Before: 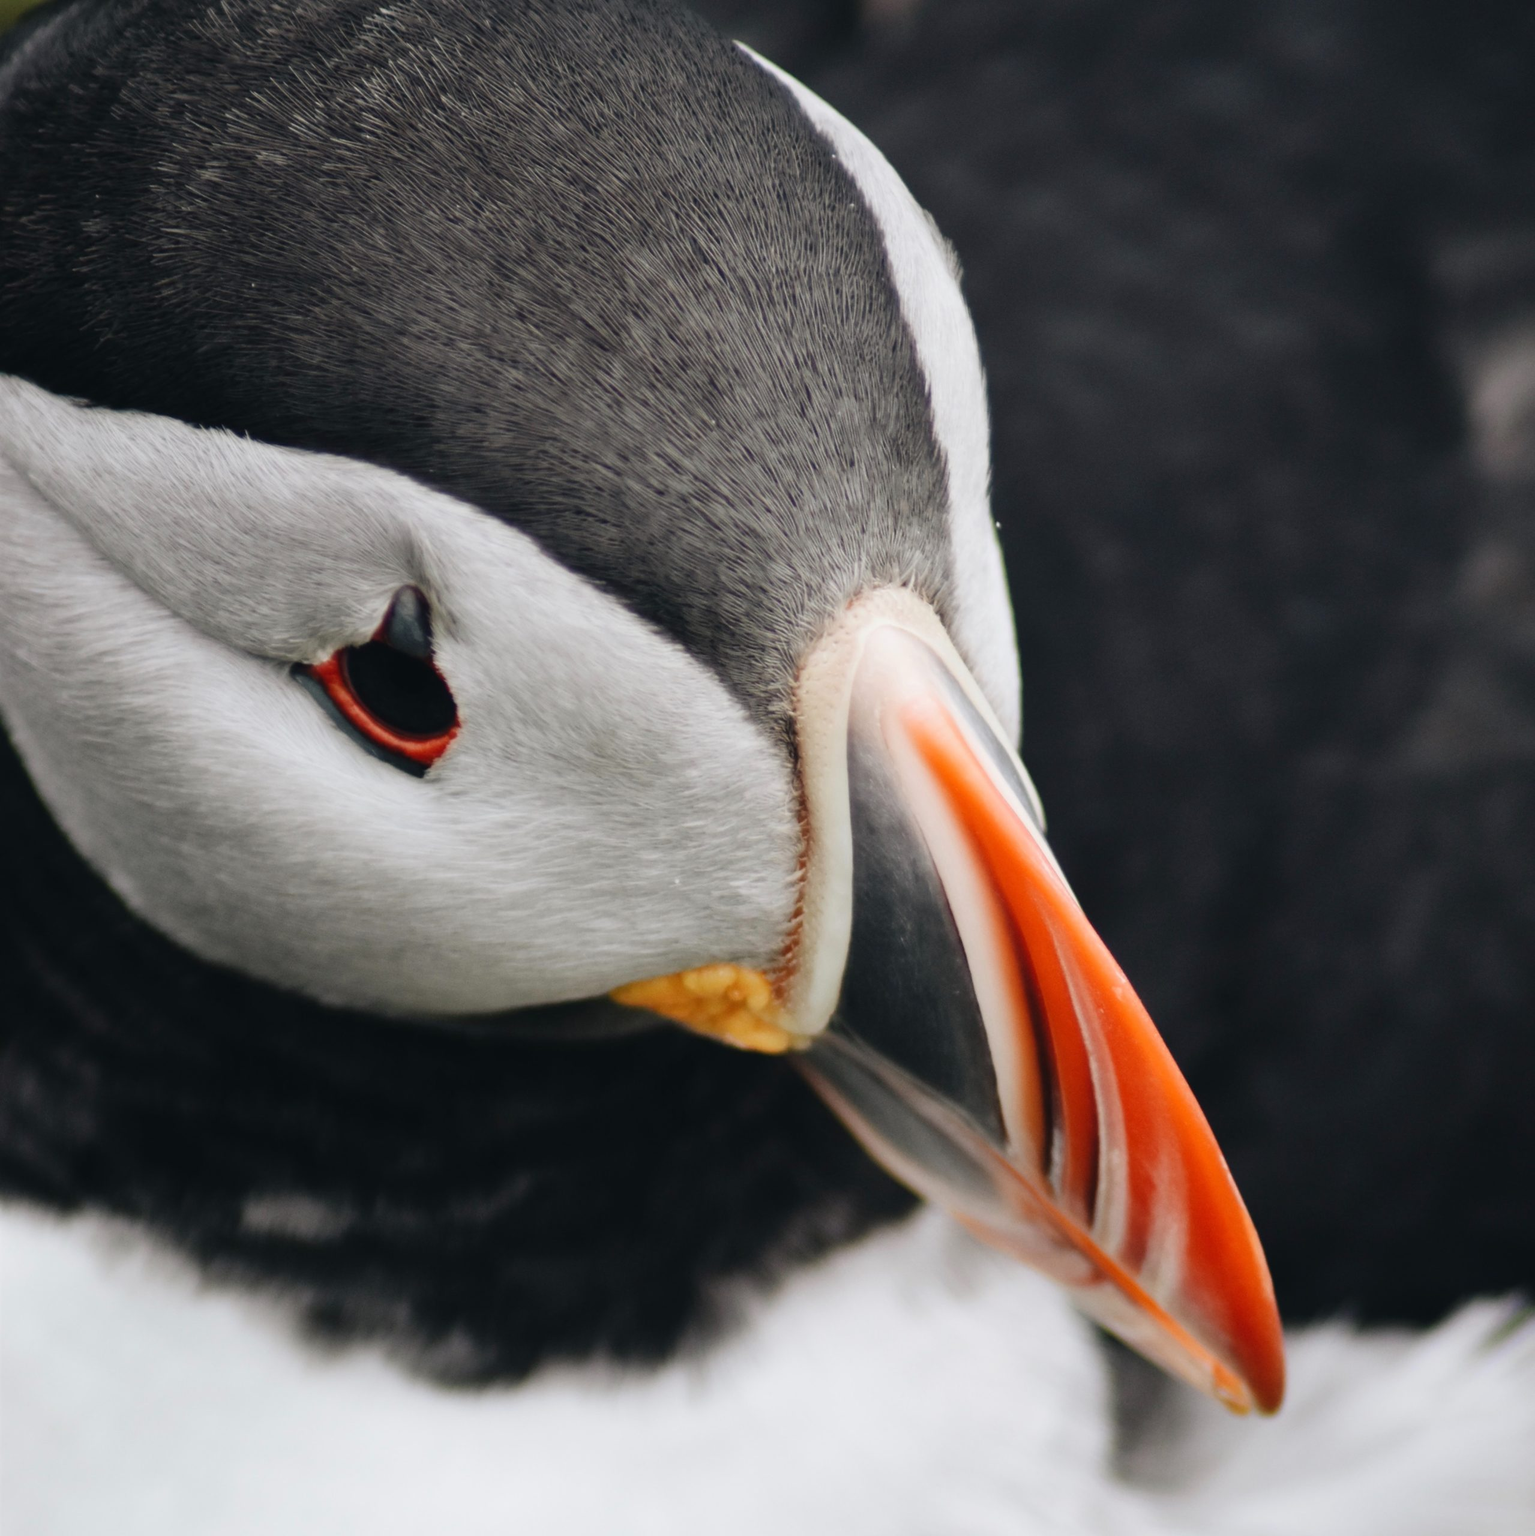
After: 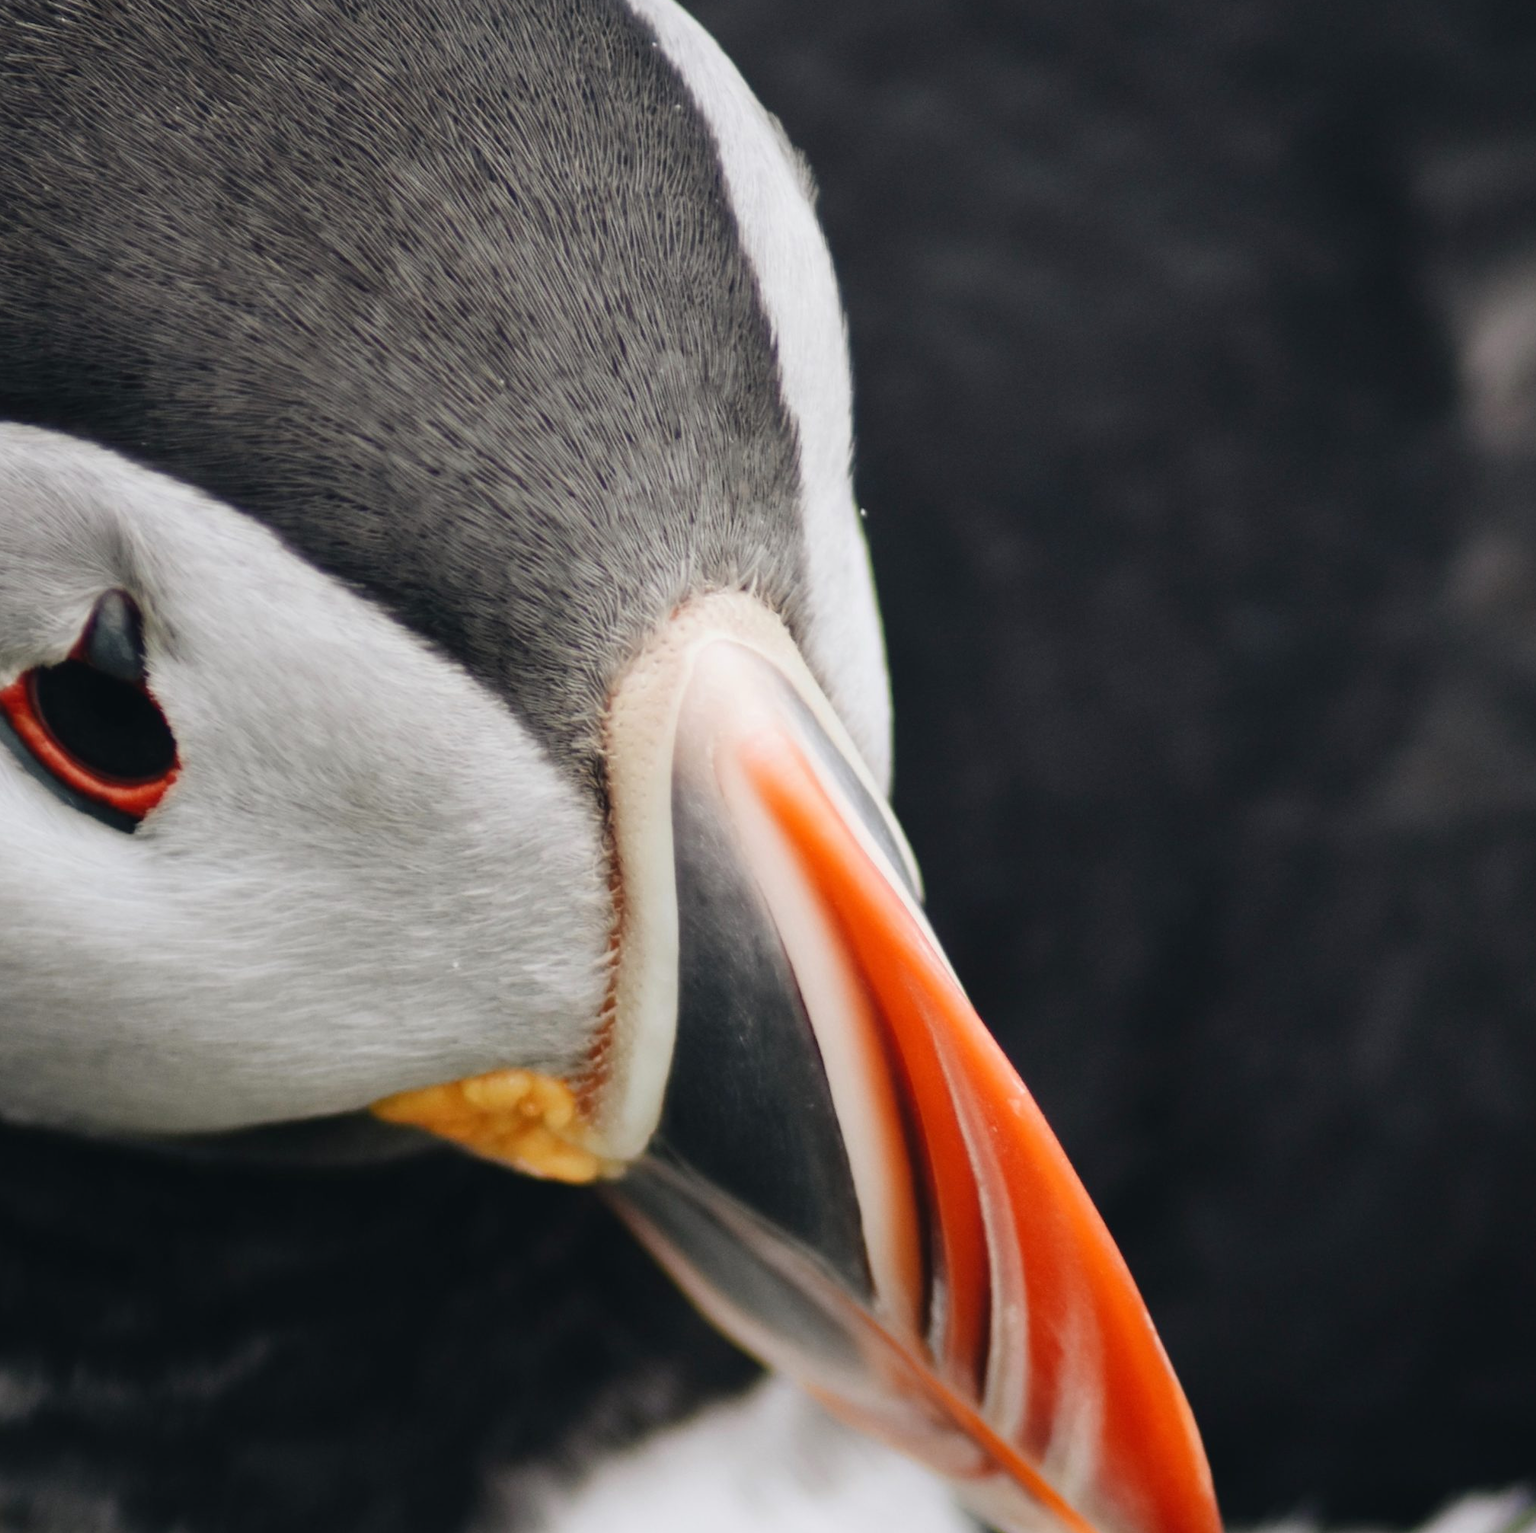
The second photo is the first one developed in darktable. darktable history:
crop and rotate: left 20.74%, top 7.912%, right 0.375%, bottom 13.378%
